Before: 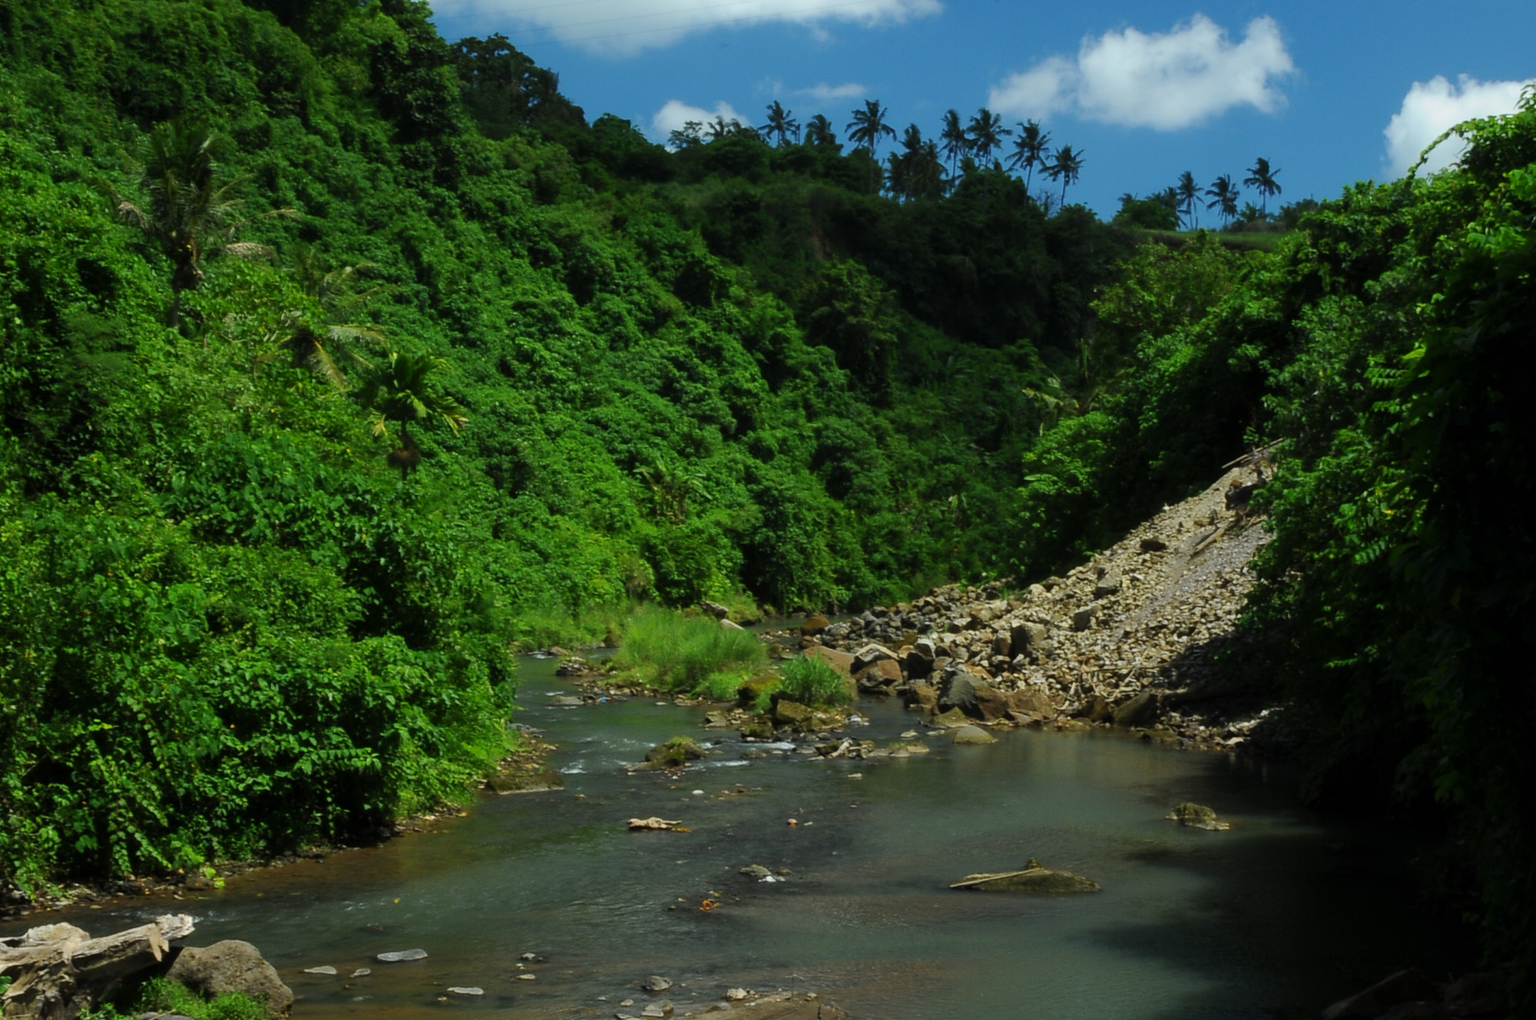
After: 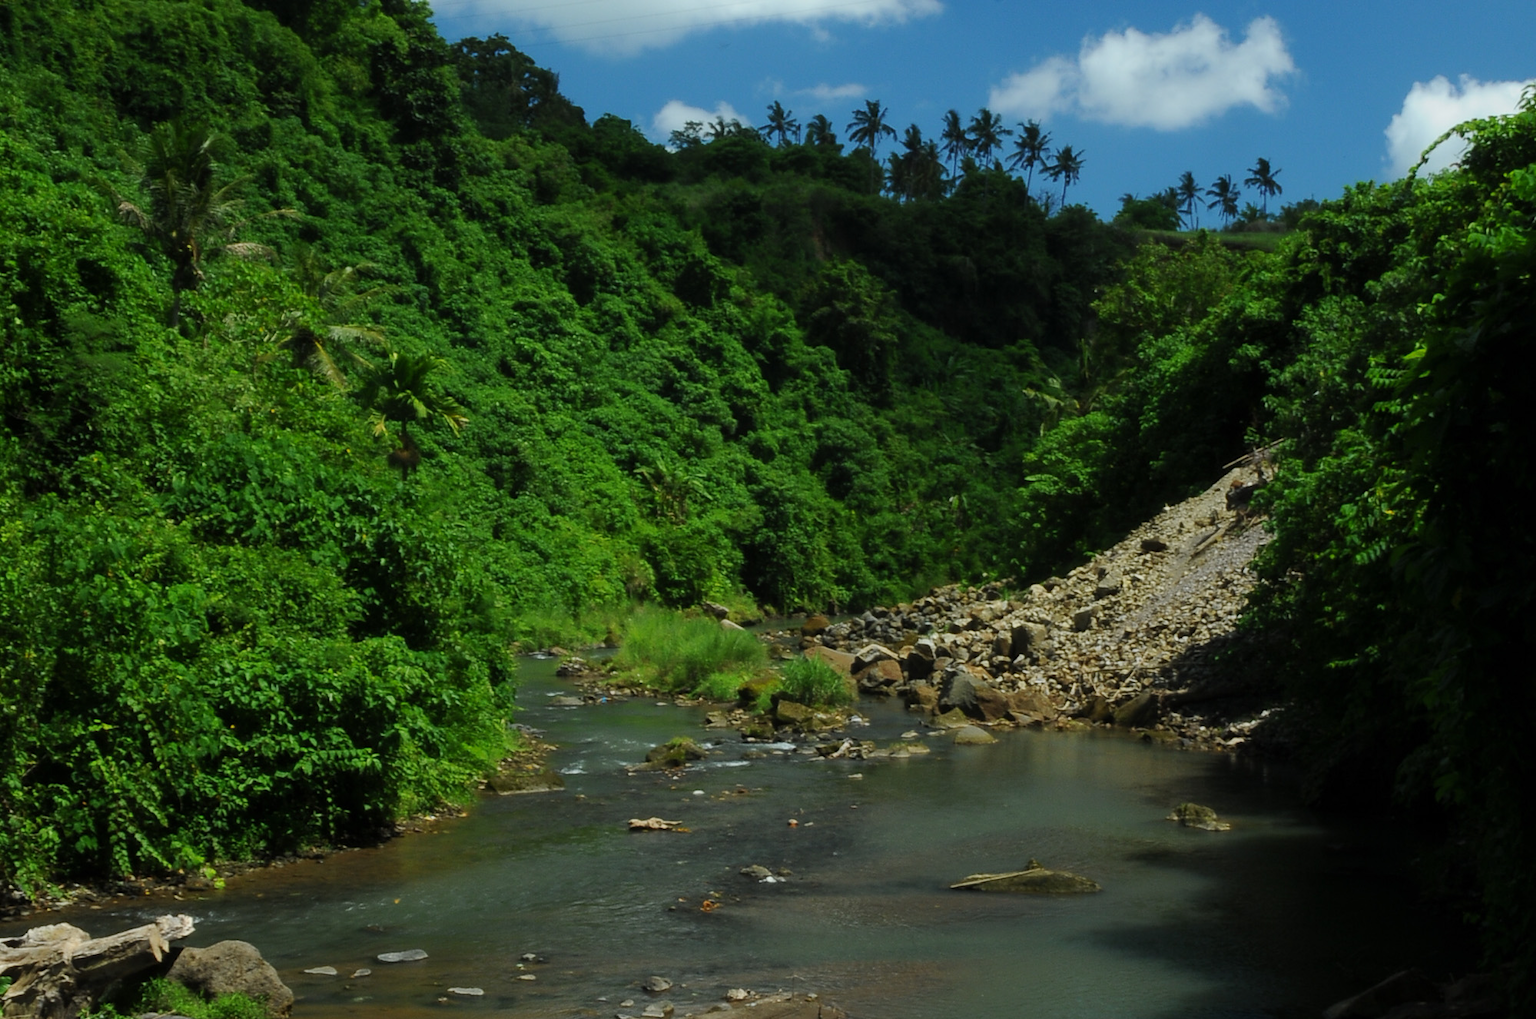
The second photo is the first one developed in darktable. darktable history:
exposure: exposure -0.064 EV, compensate highlight preservation false
